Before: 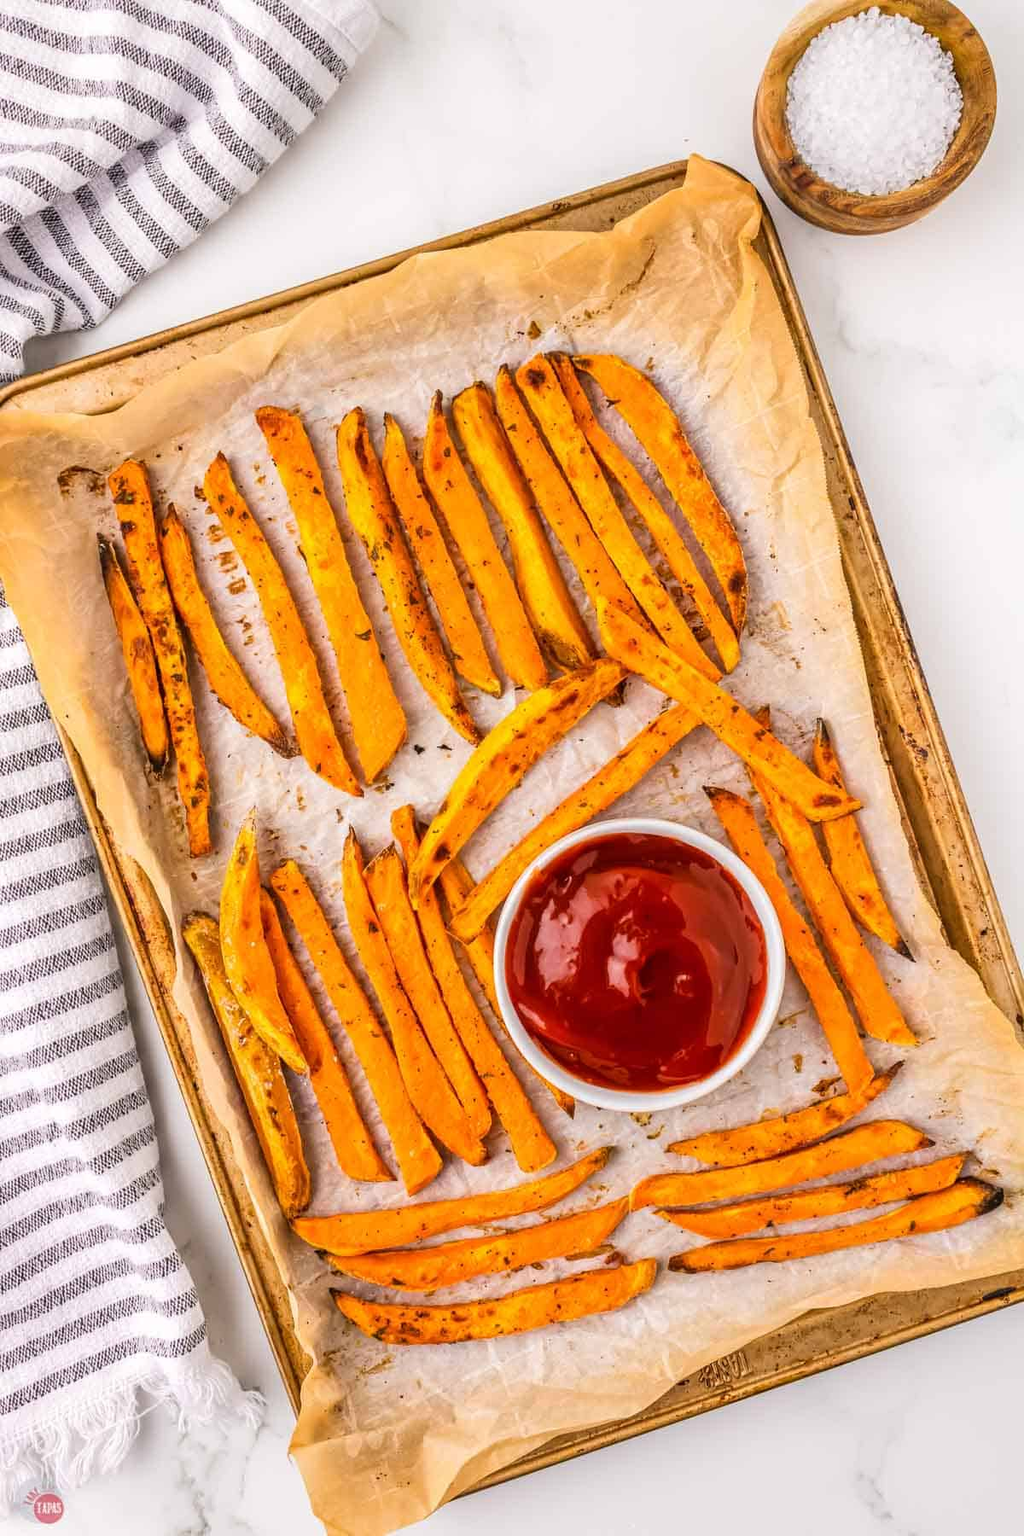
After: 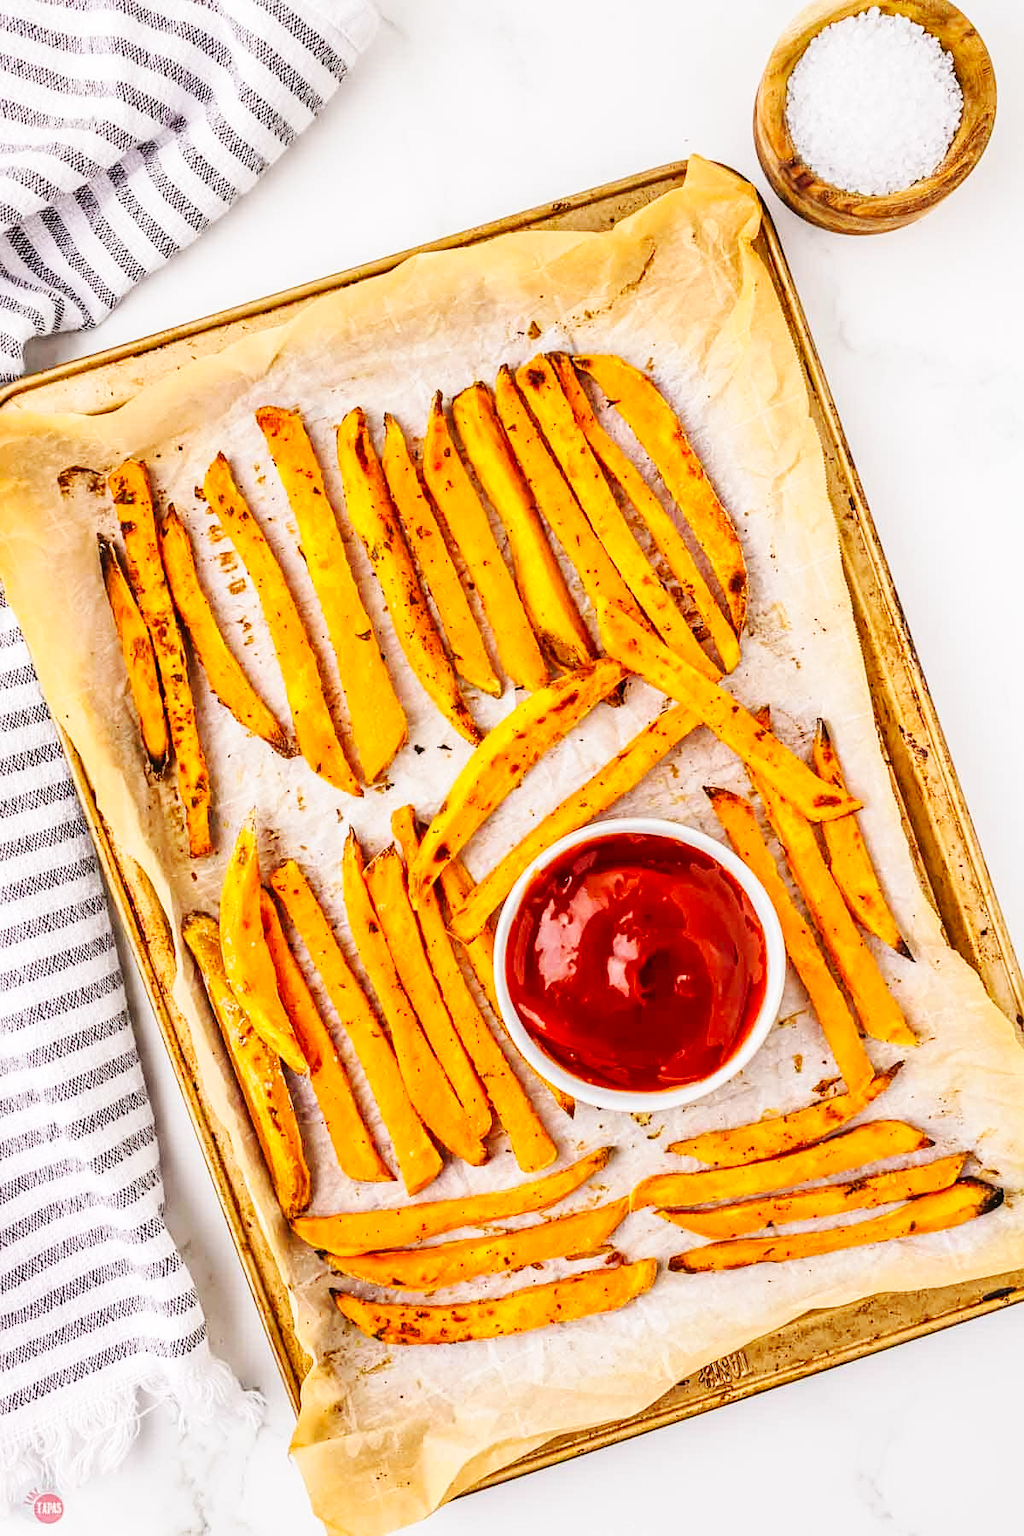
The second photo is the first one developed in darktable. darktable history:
base curve: curves: ch0 [(0, 0) (0.032, 0.025) (0.121, 0.166) (0.206, 0.329) (0.605, 0.79) (1, 1)], preserve colors none
sharpen: amount 0.204
